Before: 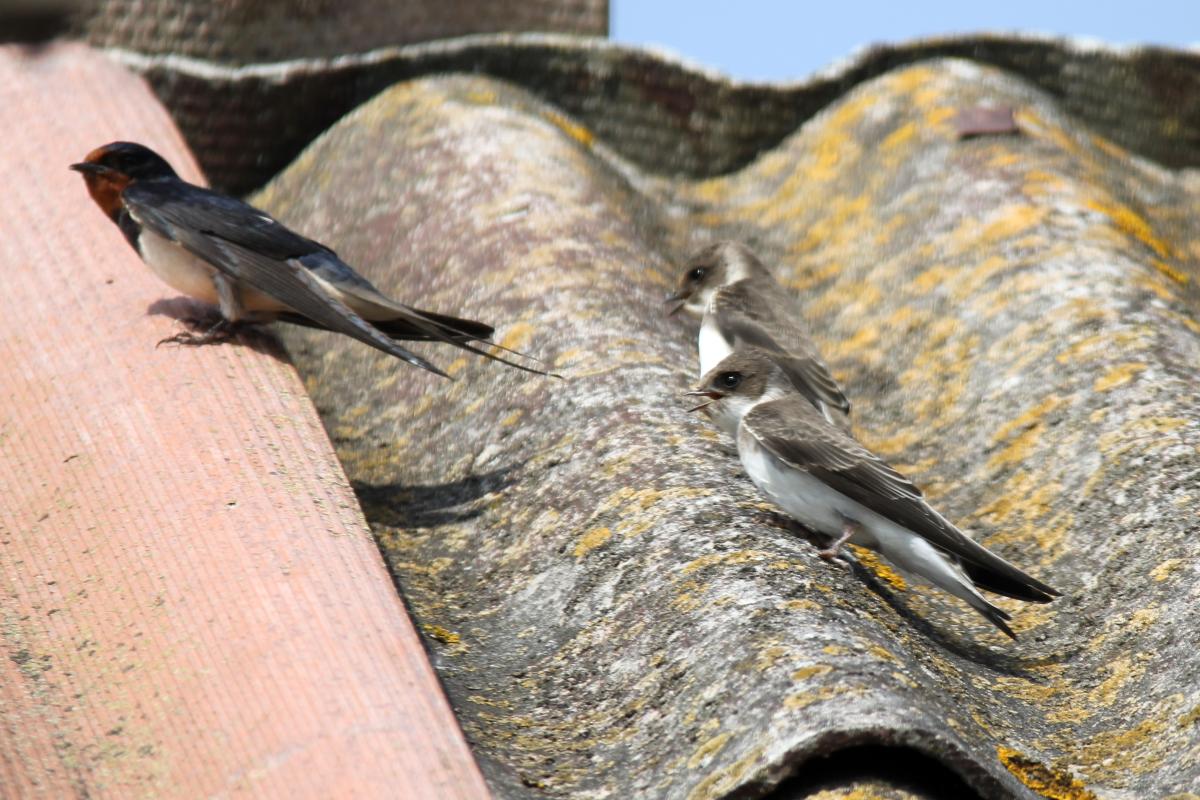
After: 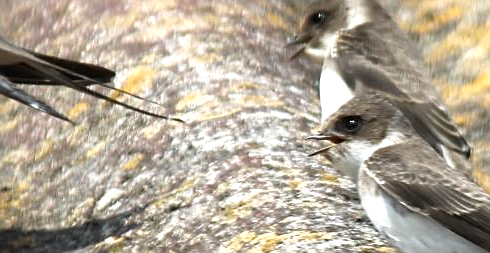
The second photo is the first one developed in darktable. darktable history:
exposure: exposure 0.494 EV, compensate highlight preservation false
sharpen: amount 0.496
crop: left 31.638%, top 32.12%, right 27.518%, bottom 36.133%
shadows and highlights: radius 128.25, shadows 30.43, highlights -31.15, low approximation 0.01, soften with gaussian
